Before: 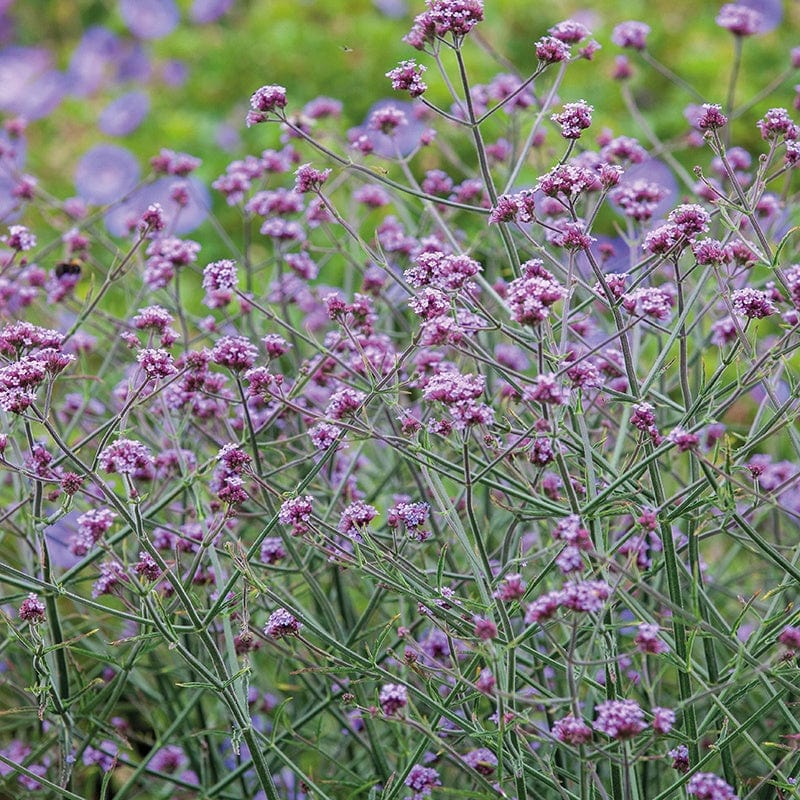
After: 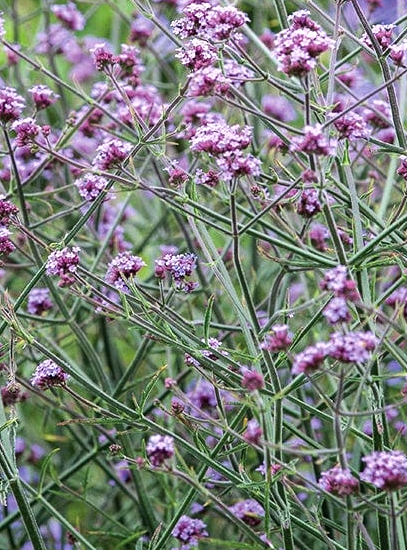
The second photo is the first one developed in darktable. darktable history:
tone equalizer: -8 EV -0.417 EV, -7 EV -0.389 EV, -6 EV -0.333 EV, -5 EV -0.222 EV, -3 EV 0.222 EV, -2 EV 0.333 EV, -1 EV 0.389 EV, +0 EV 0.417 EV, edges refinement/feathering 500, mask exposure compensation -1.57 EV, preserve details no
crop and rotate: left 29.237%, top 31.152%, right 19.807%
shadows and highlights: shadows -30, highlights 30
